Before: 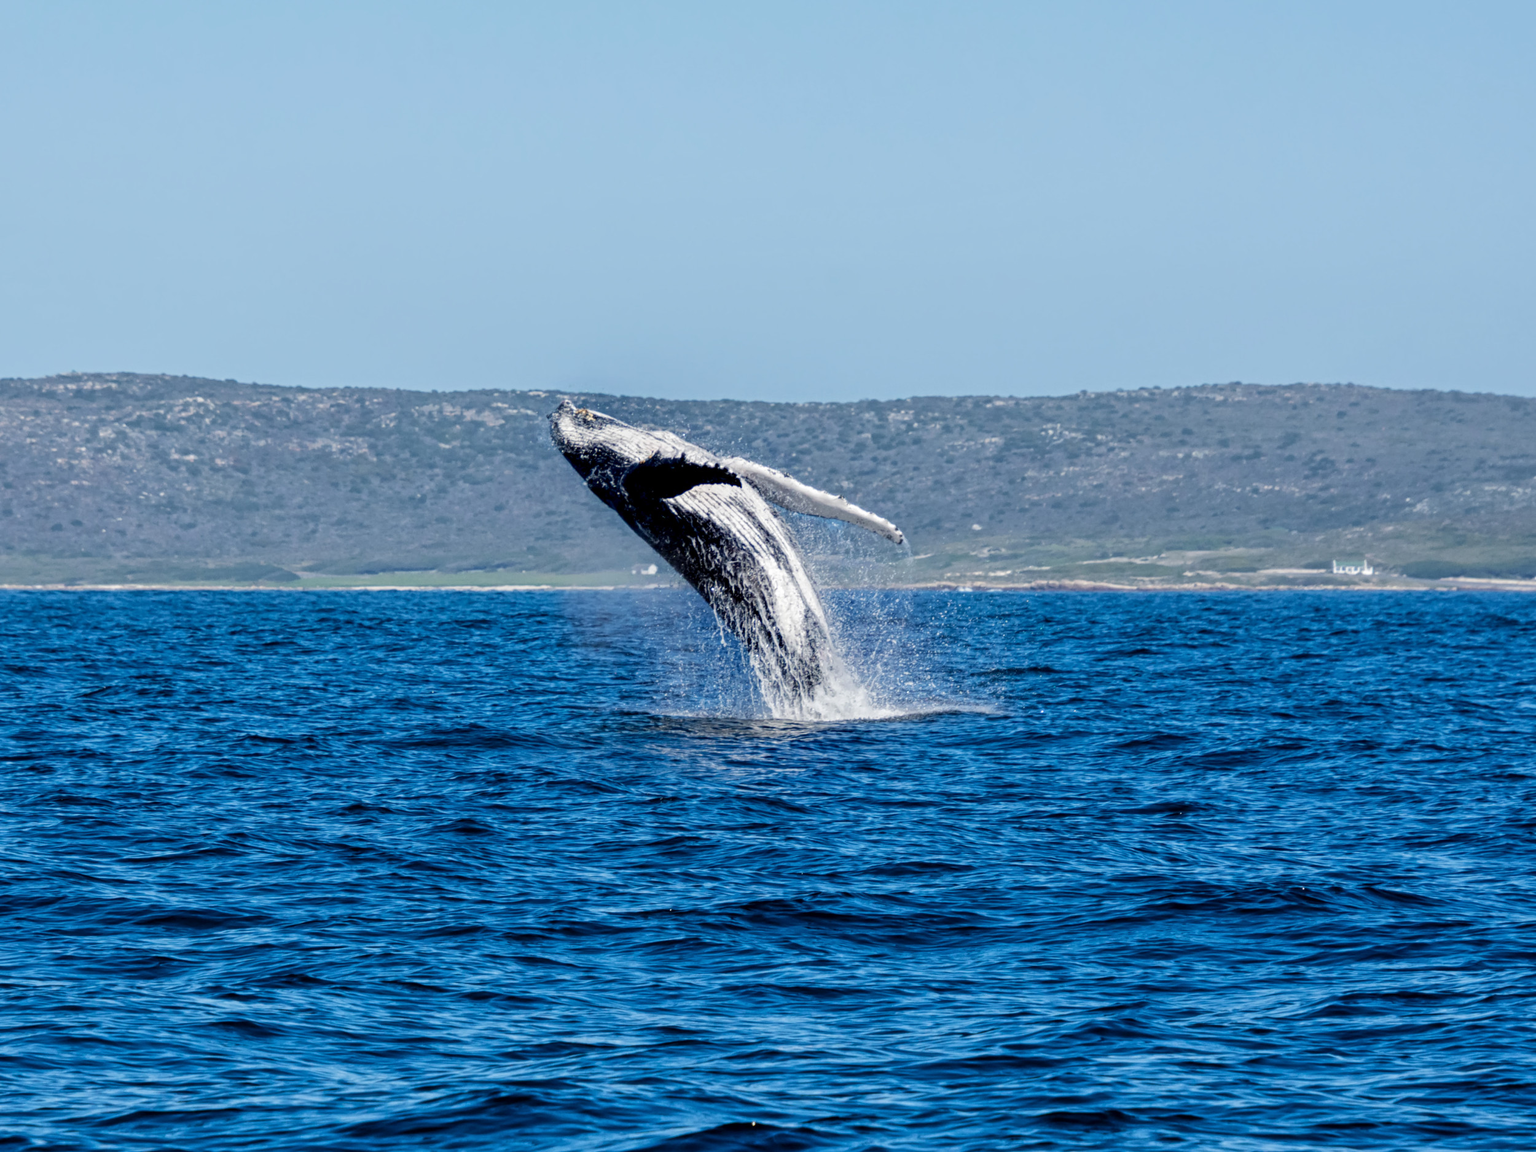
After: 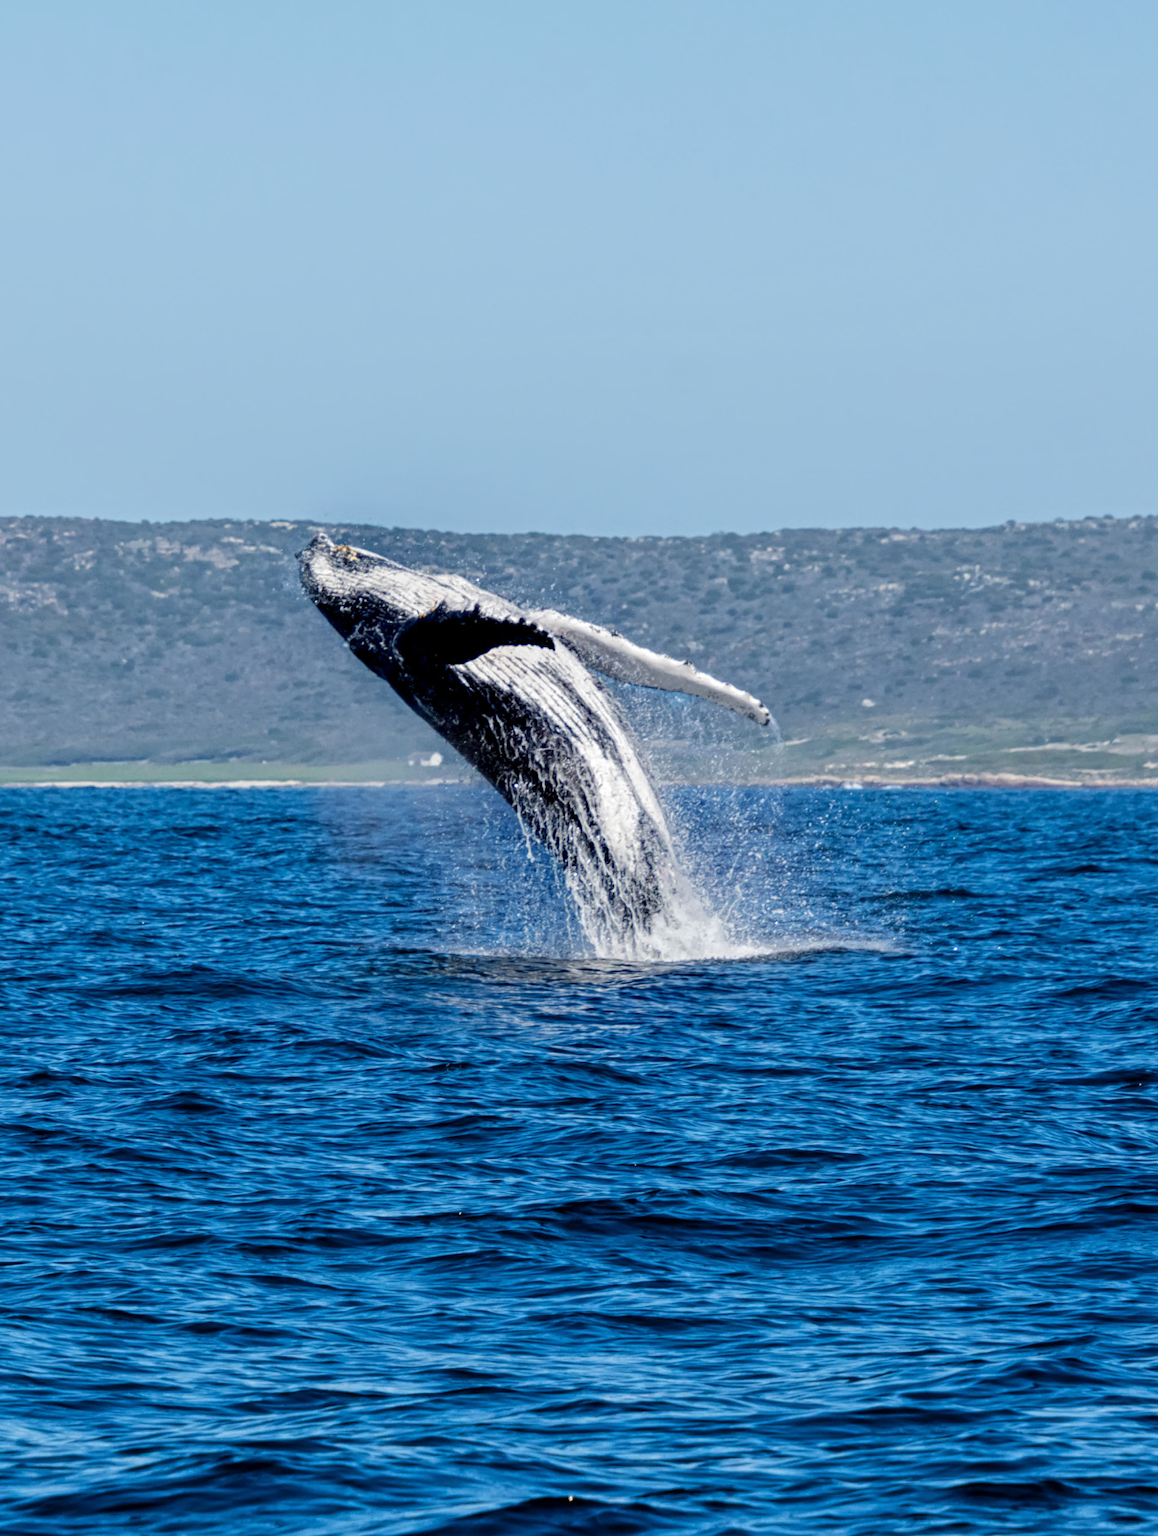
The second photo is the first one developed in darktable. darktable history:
crop: left 21.232%, right 22.175%
